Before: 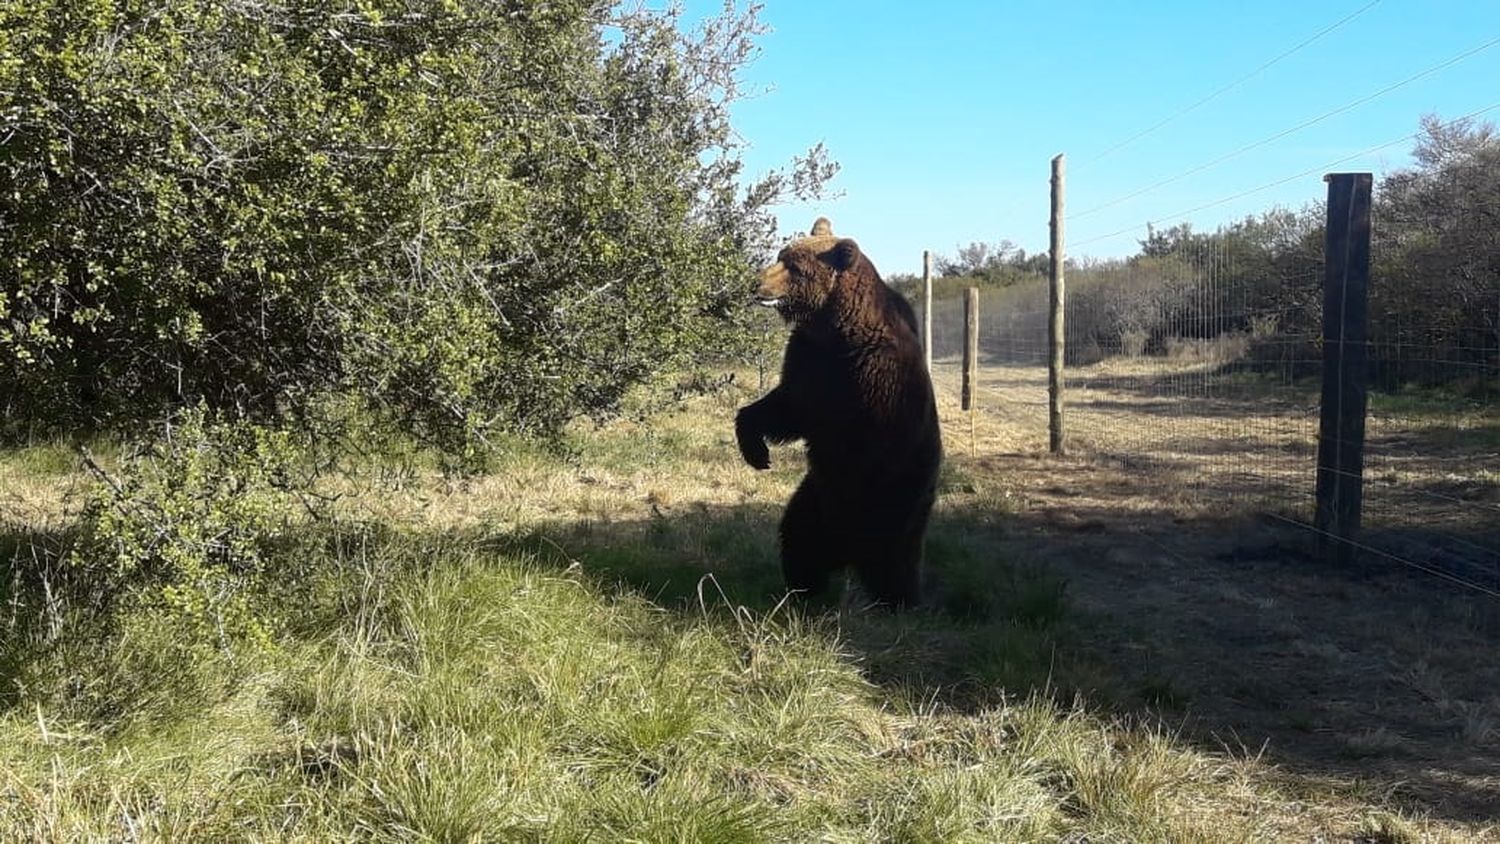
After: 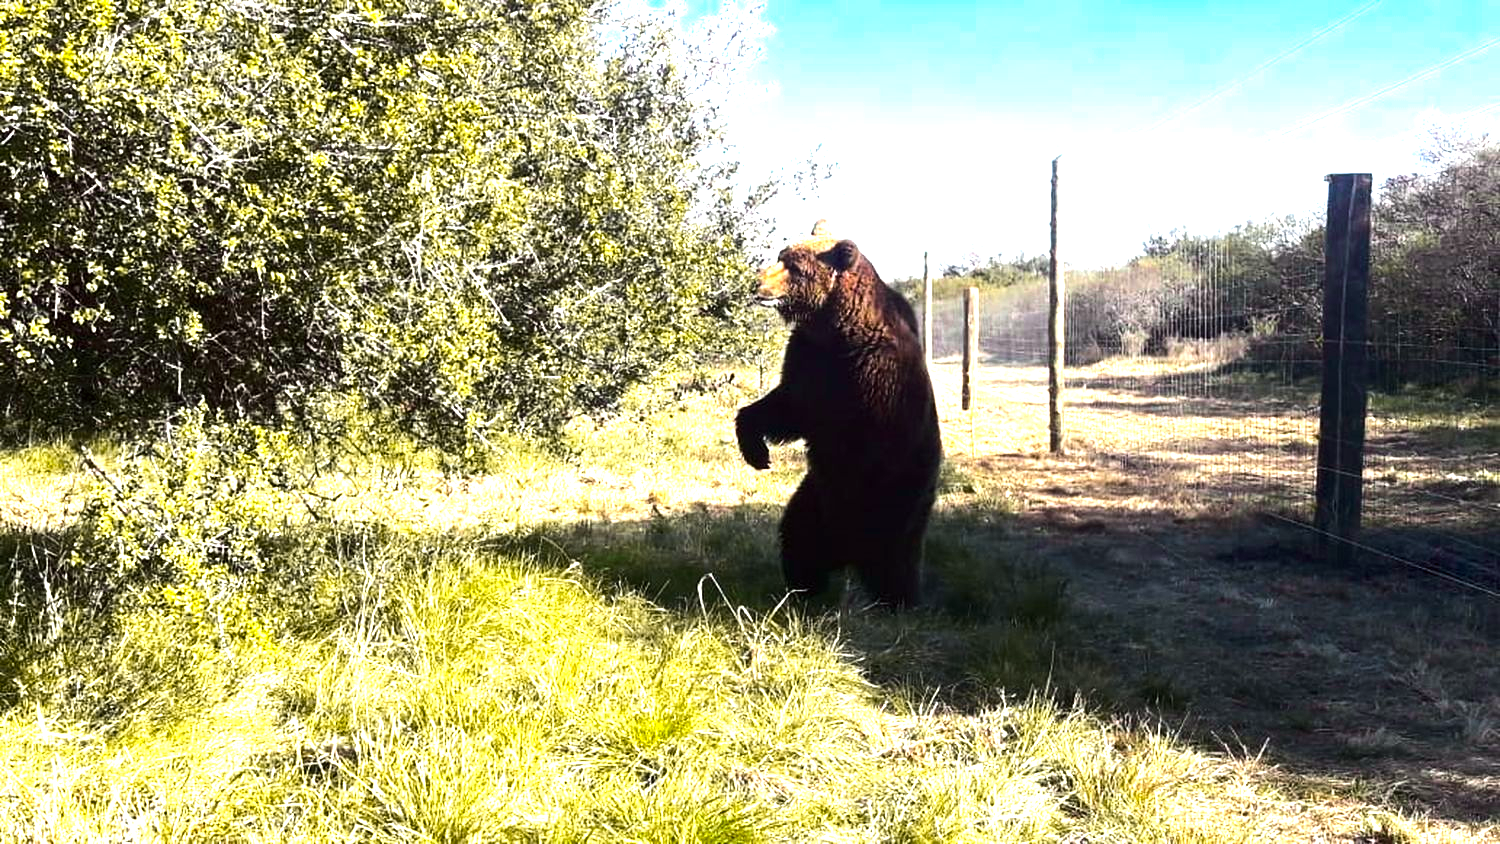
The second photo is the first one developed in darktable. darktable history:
exposure: black level correction 0.001, exposure 1.118 EV, compensate highlight preservation false
color balance rgb: perceptual saturation grading › global saturation 29.864%, global vibrance 20%
tone curve: curves: ch0 [(0, 0) (0.253, 0.237) (1, 1)]; ch1 [(0, 0) (0.401, 0.42) (0.442, 0.47) (0.491, 0.495) (0.511, 0.523) (0.557, 0.565) (0.66, 0.683) (1, 1)]; ch2 [(0, 0) (0.394, 0.413) (0.5, 0.5) (0.578, 0.568) (1, 1)], color space Lab, independent channels, preserve colors none
tone equalizer: -8 EV -0.716 EV, -7 EV -0.702 EV, -6 EV -0.632 EV, -5 EV -0.376 EV, -3 EV 0.374 EV, -2 EV 0.6 EV, -1 EV 0.688 EV, +0 EV 0.77 EV, edges refinement/feathering 500, mask exposure compensation -1.57 EV, preserve details no
